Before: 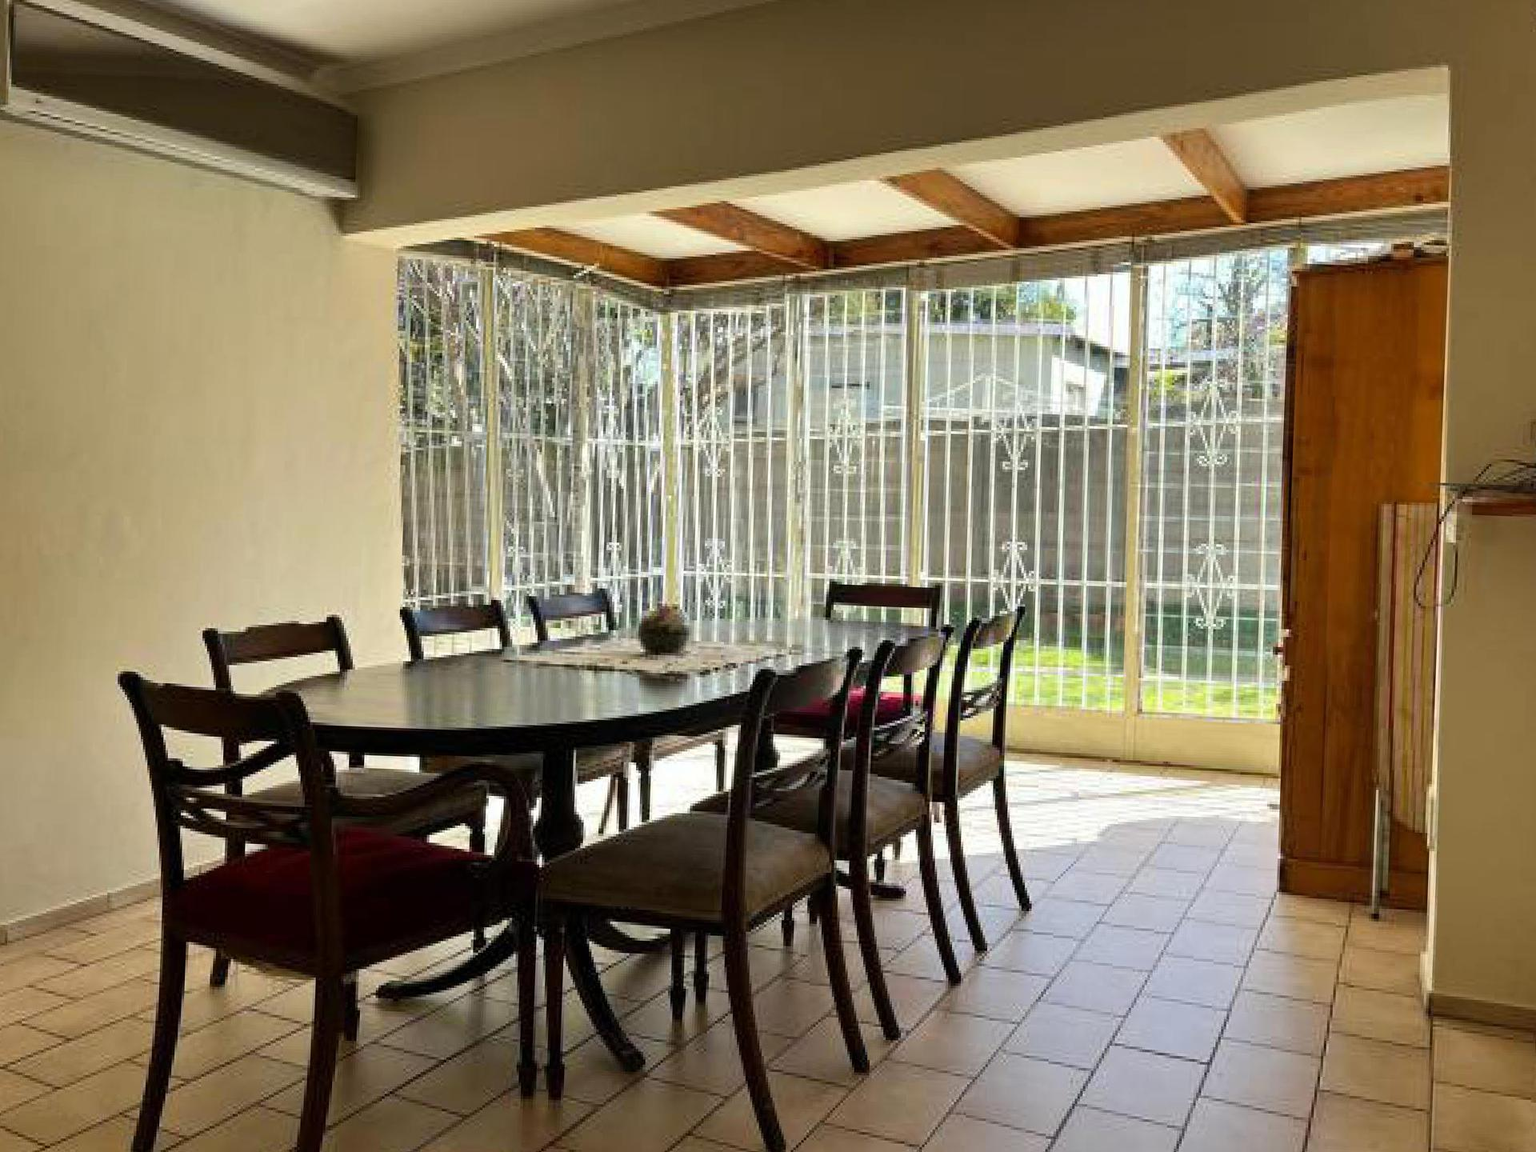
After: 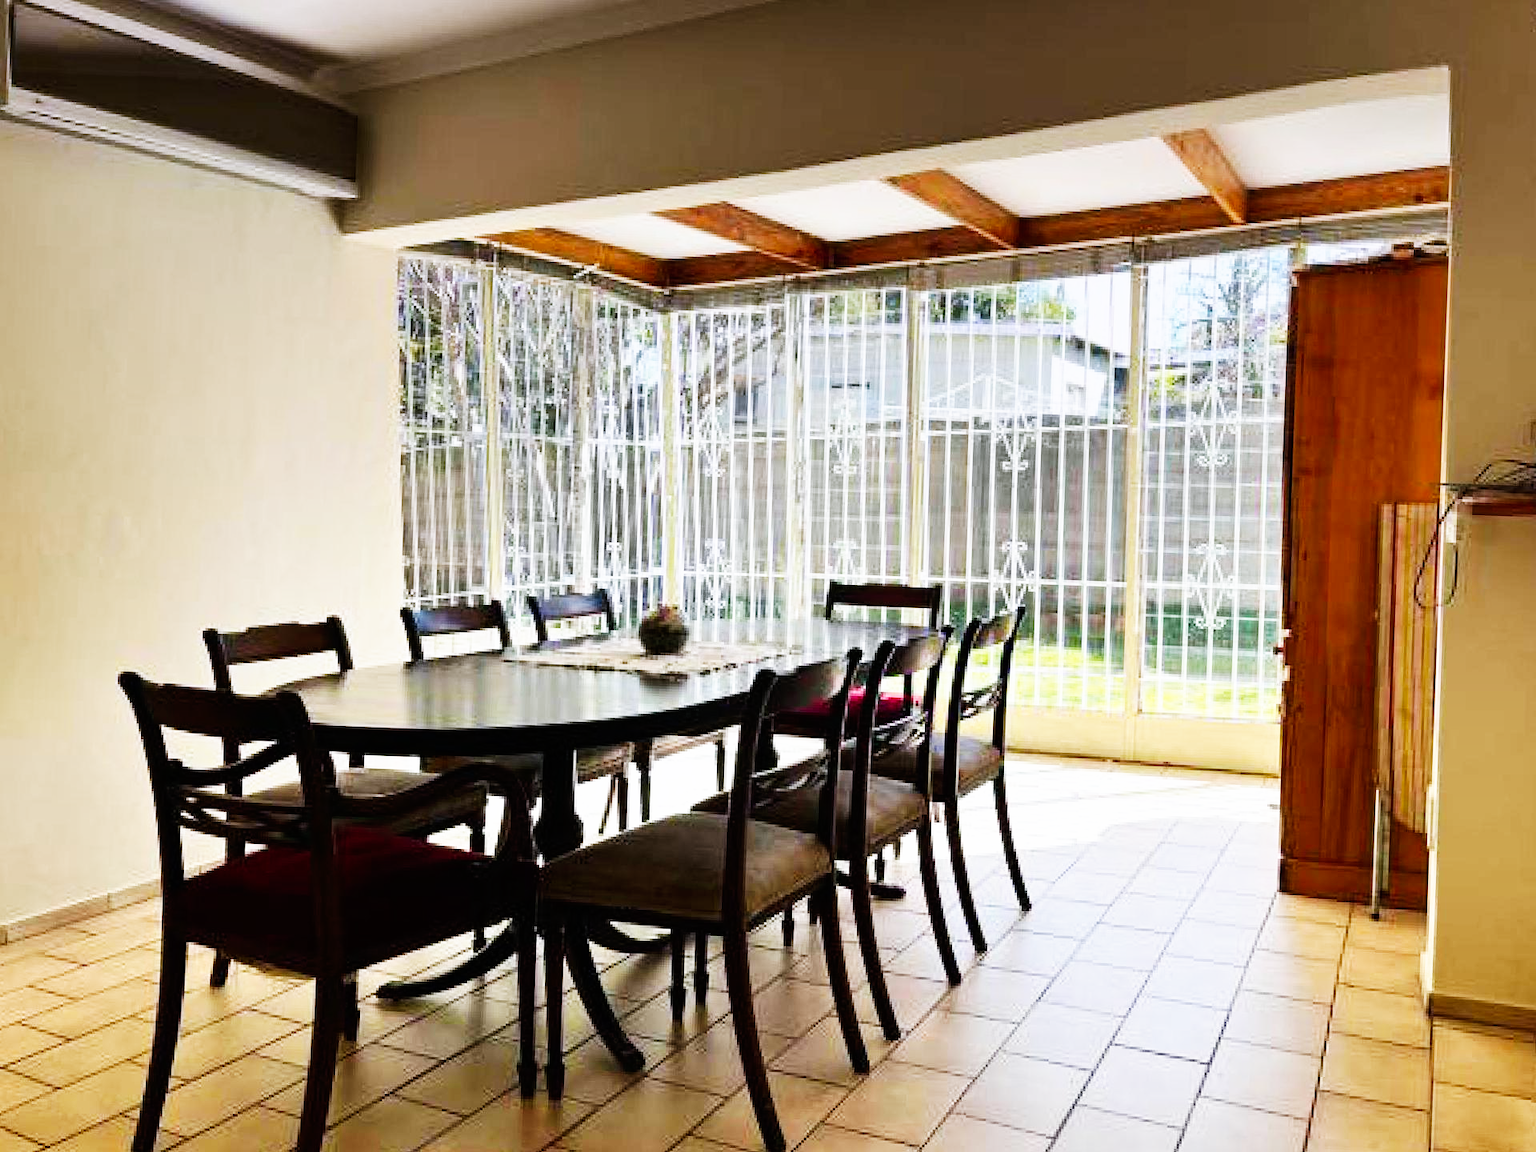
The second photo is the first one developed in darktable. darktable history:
base curve: curves: ch0 [(0, 0) (0.007, 0.004) (0.027, 0.03) (0.046, 0.07) (0.207, 0.54) (0.442, 0.872) (0.673, 0.972) (1, 1)], preserve colors none
graduated density: hue 238.83°, saturation 50%
